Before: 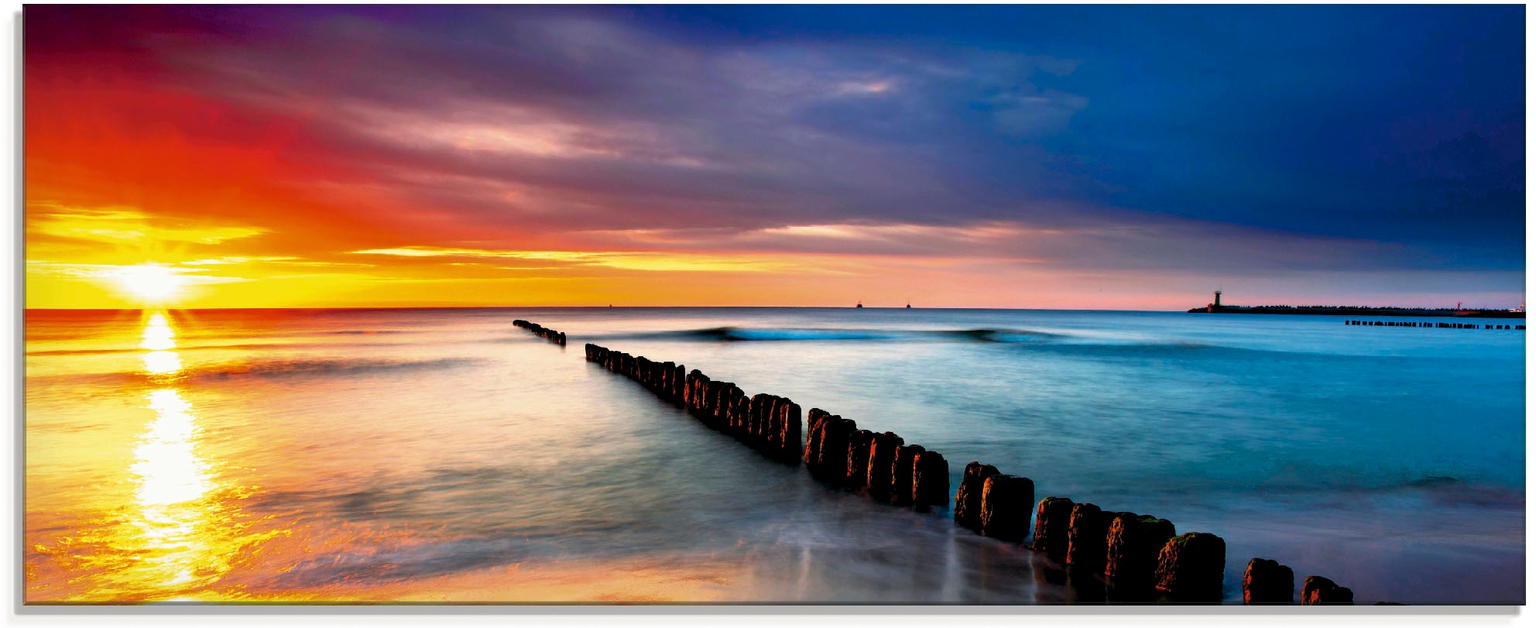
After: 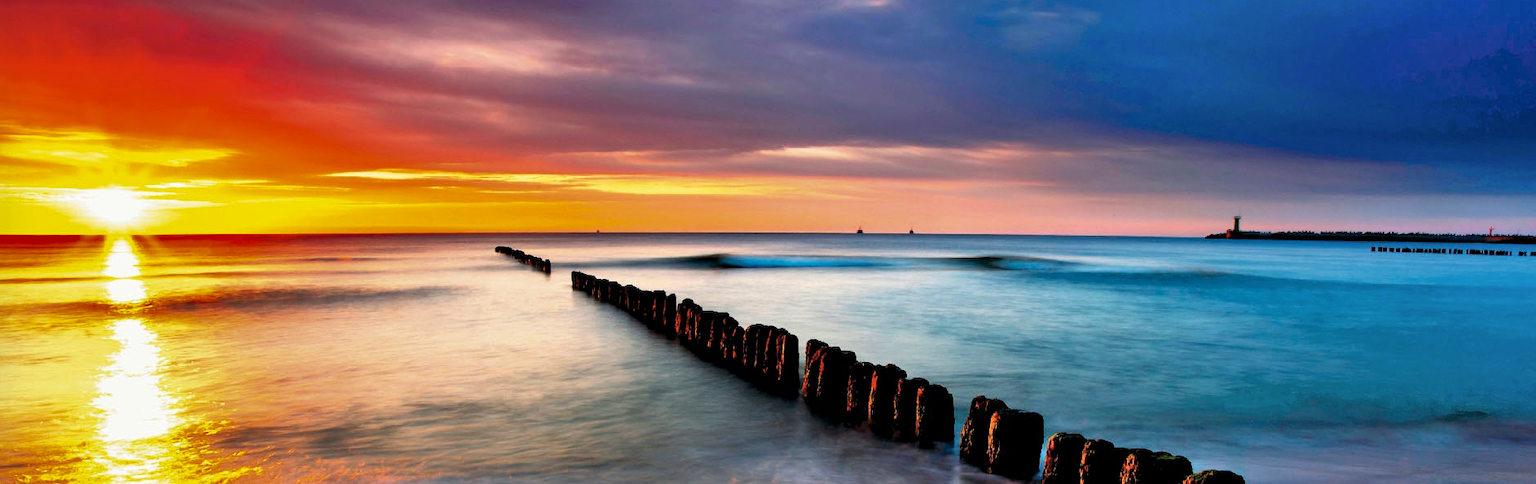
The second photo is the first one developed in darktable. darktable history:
shadows and highlights: shadows 60.54, soften with gaussian
crop and rotate: left 2.804%, top 13.853%, right 2.146%, bottom 12.757%
